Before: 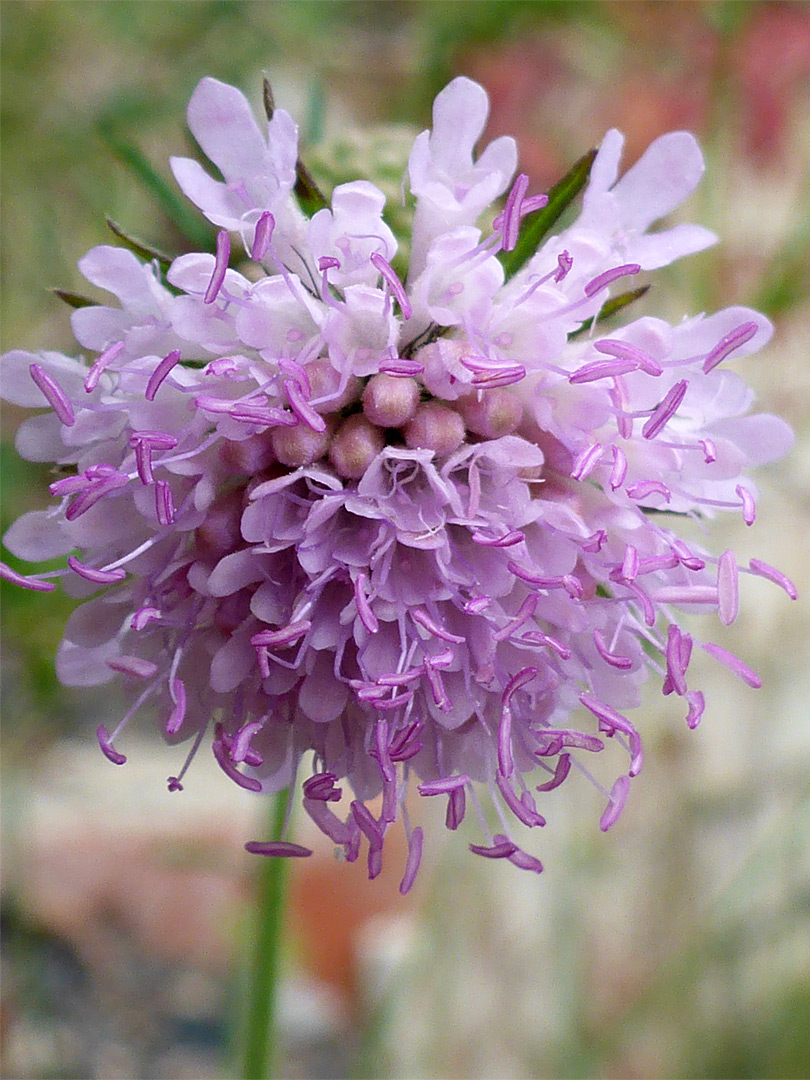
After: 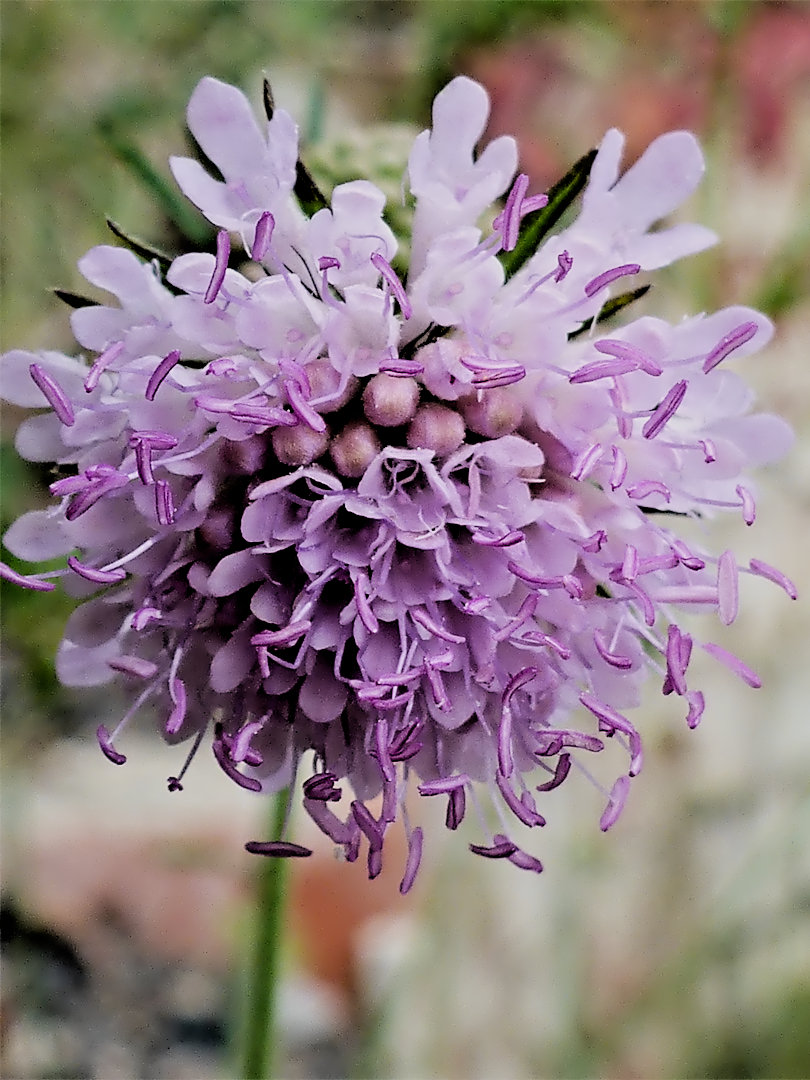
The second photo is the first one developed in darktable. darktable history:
filmic rgb: black relative exposure -2.7 EV, white relative exposure 4.56 EV, hardness 1.73, contrast 1.265
contrast equalizer: octaves 7, y [[0.5, 0.542, 0.583, 0.625, 0.667, 0.708], [0.5 ×6], [0.5 ×6], [0, 0.033, 0.067, 0.1, 0.133, 0.167], [0, 0.05, 0.1, 0.15, 0.2, 0.25]]
